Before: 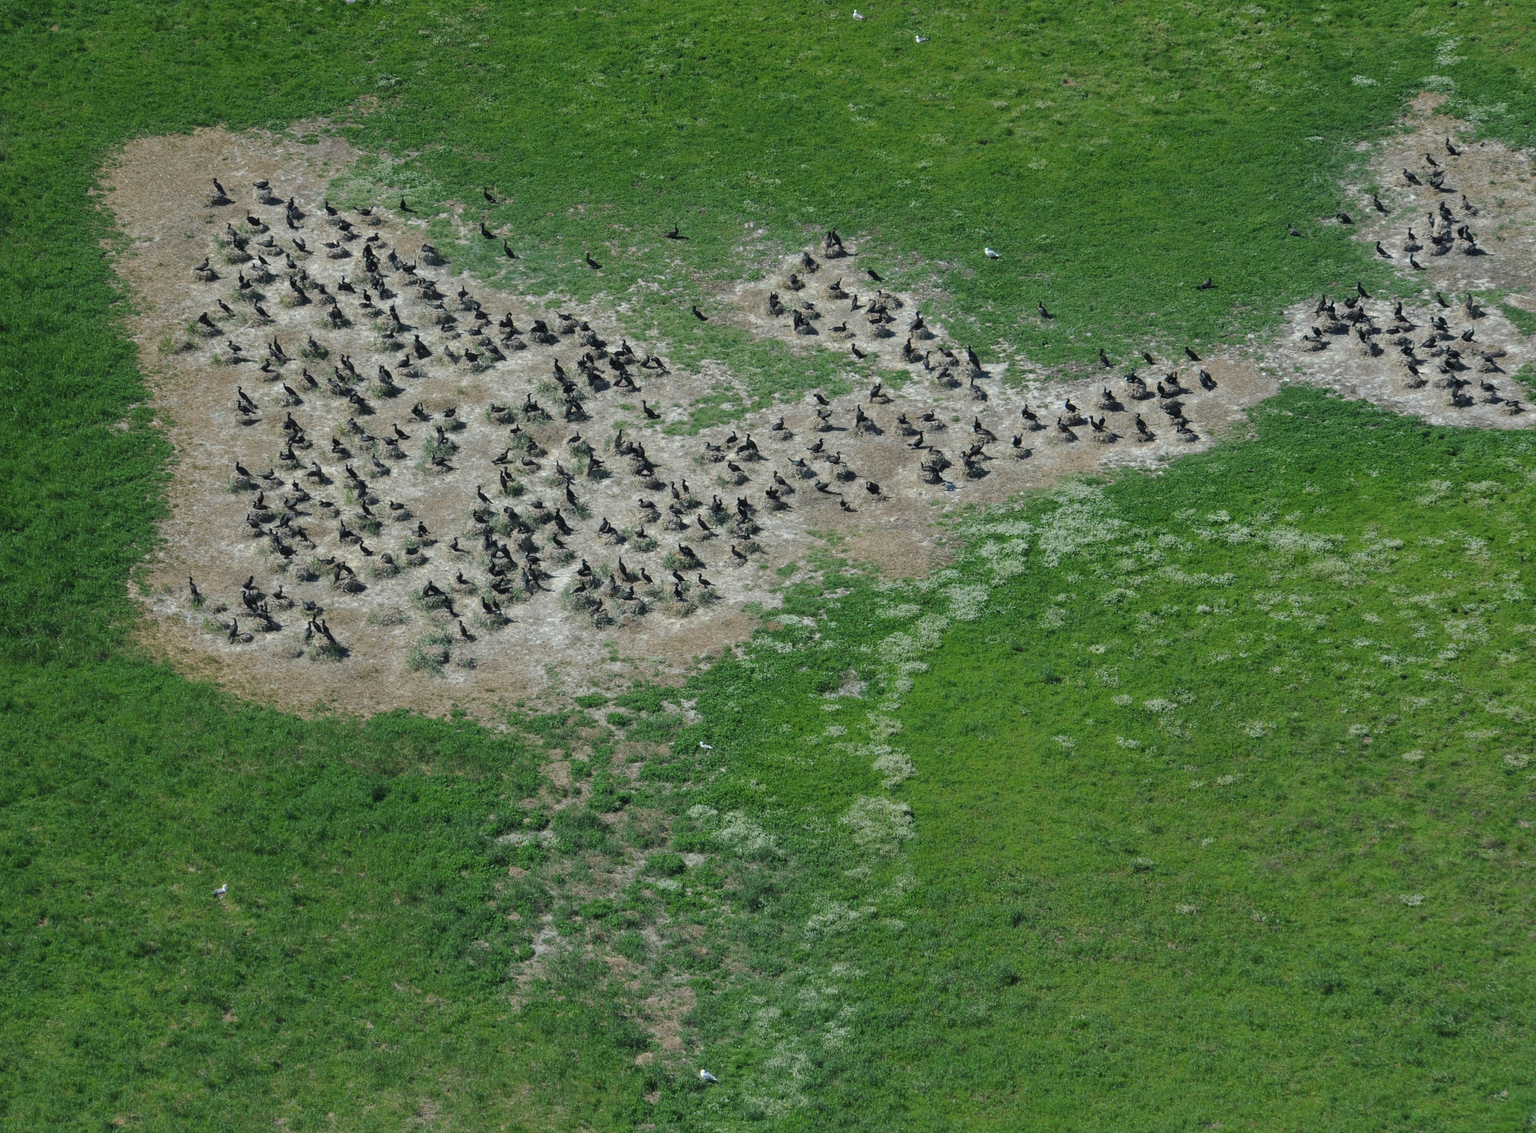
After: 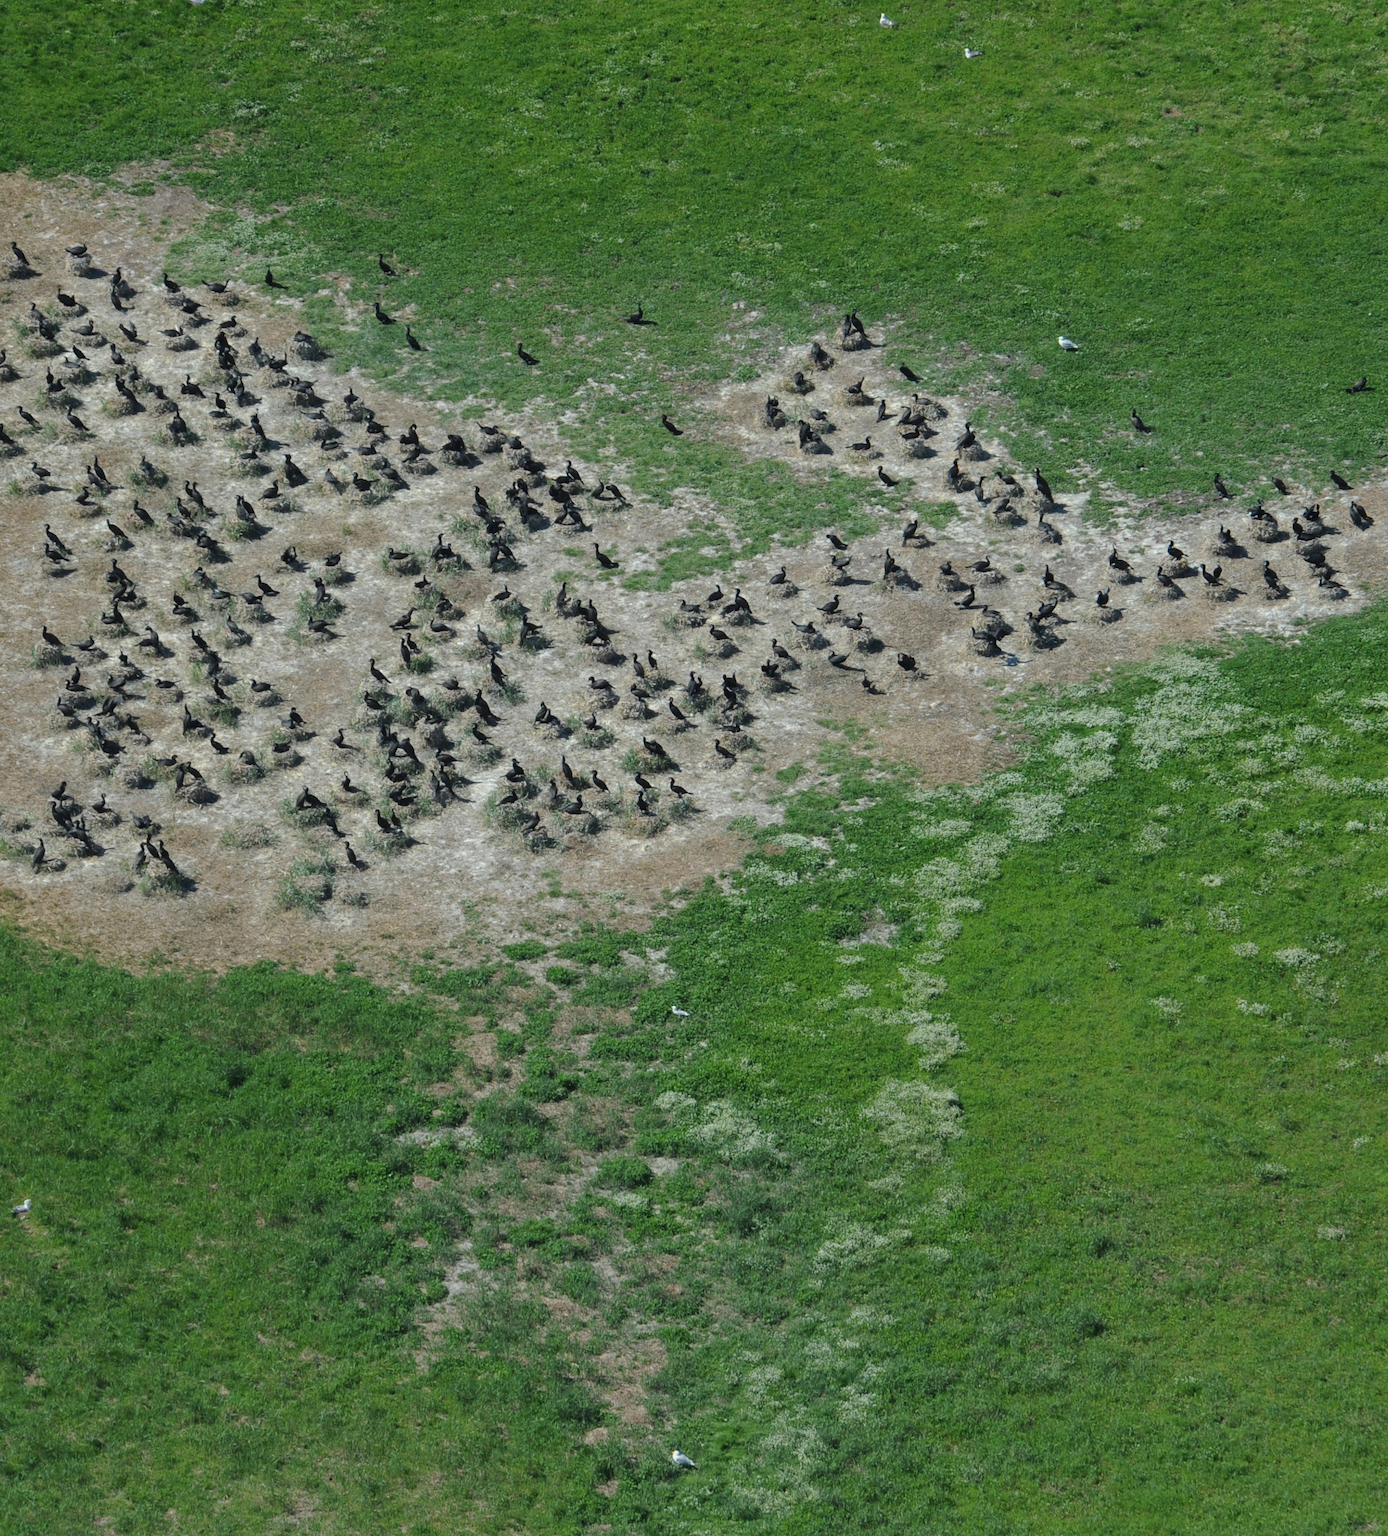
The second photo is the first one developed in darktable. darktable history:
crop and rotate: left 13.339%, right 19.997%
